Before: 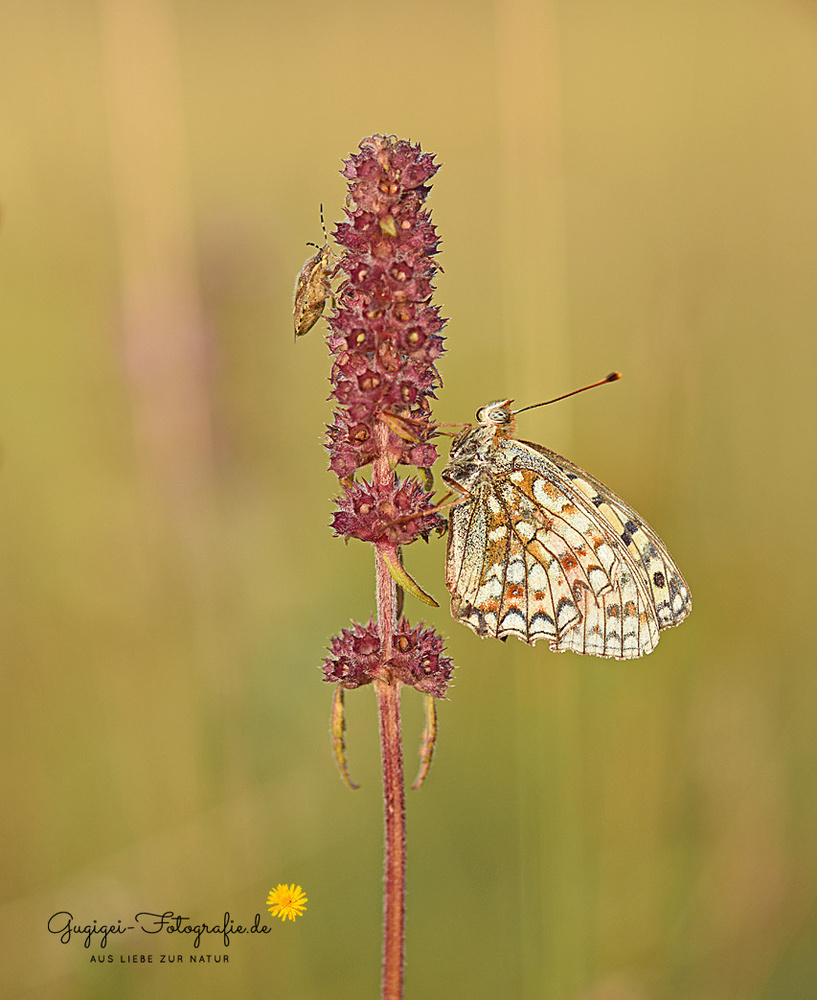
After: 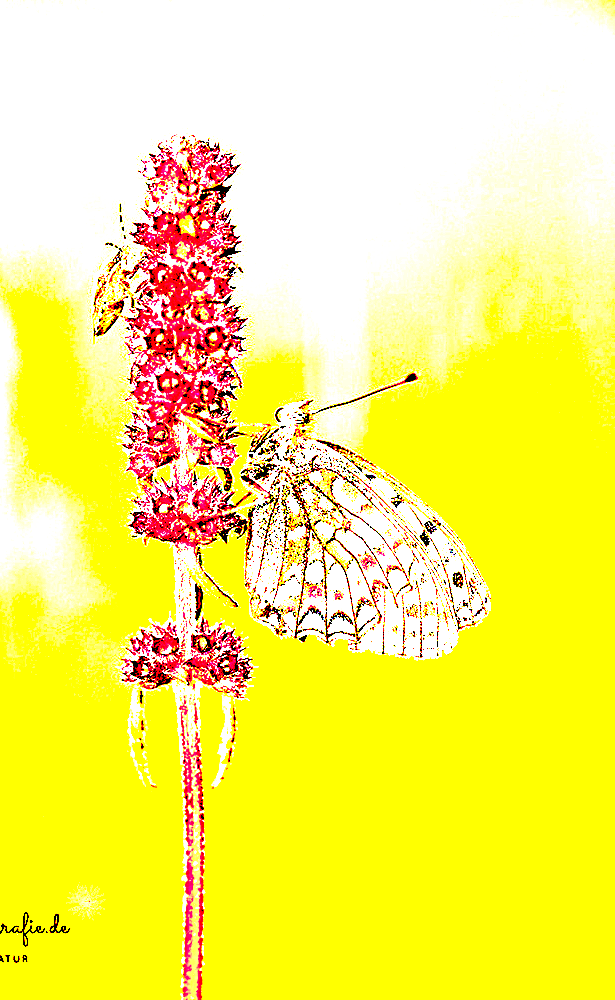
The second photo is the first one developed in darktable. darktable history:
color calibration: illuminant as shot in camera, x 0.358, y 0.373, temperature 4628.91 K
exposure: black level correction 0.099, exposure 2.92 EV, compensate exposure bias true, compensate highlight preservation false
crop and rotate: left 24.71%
